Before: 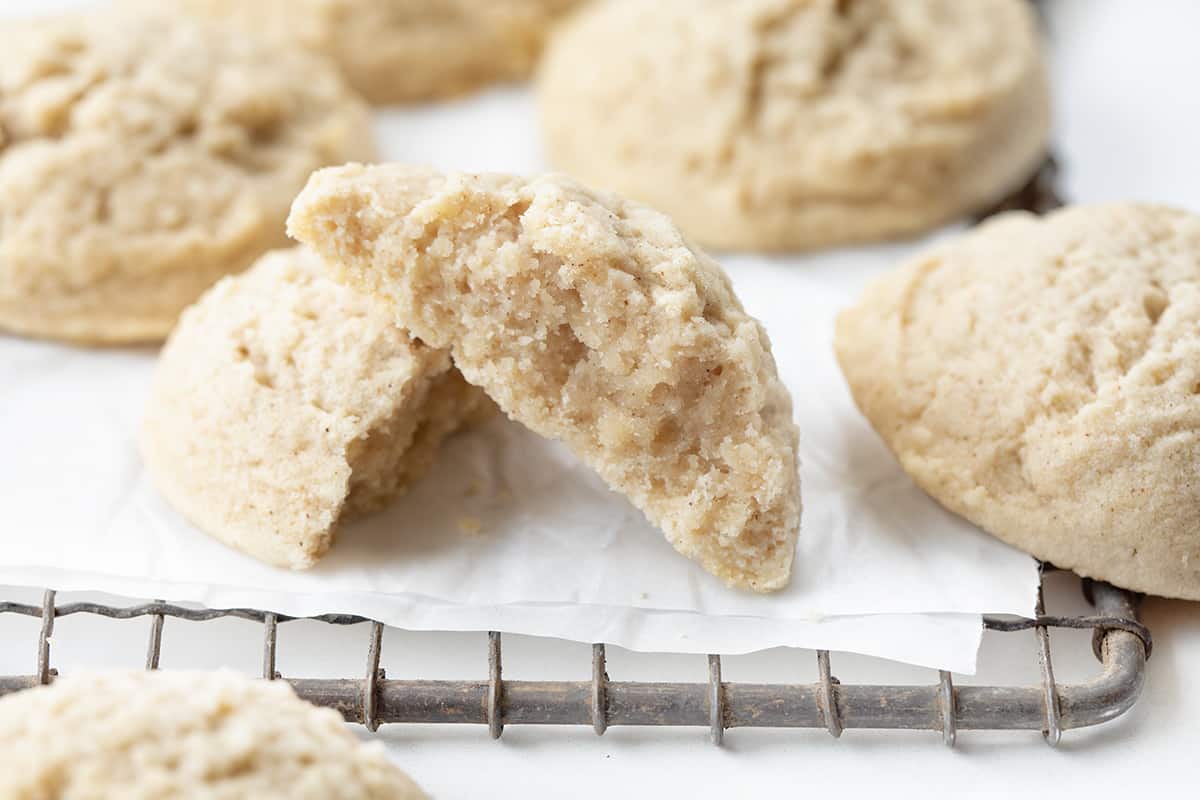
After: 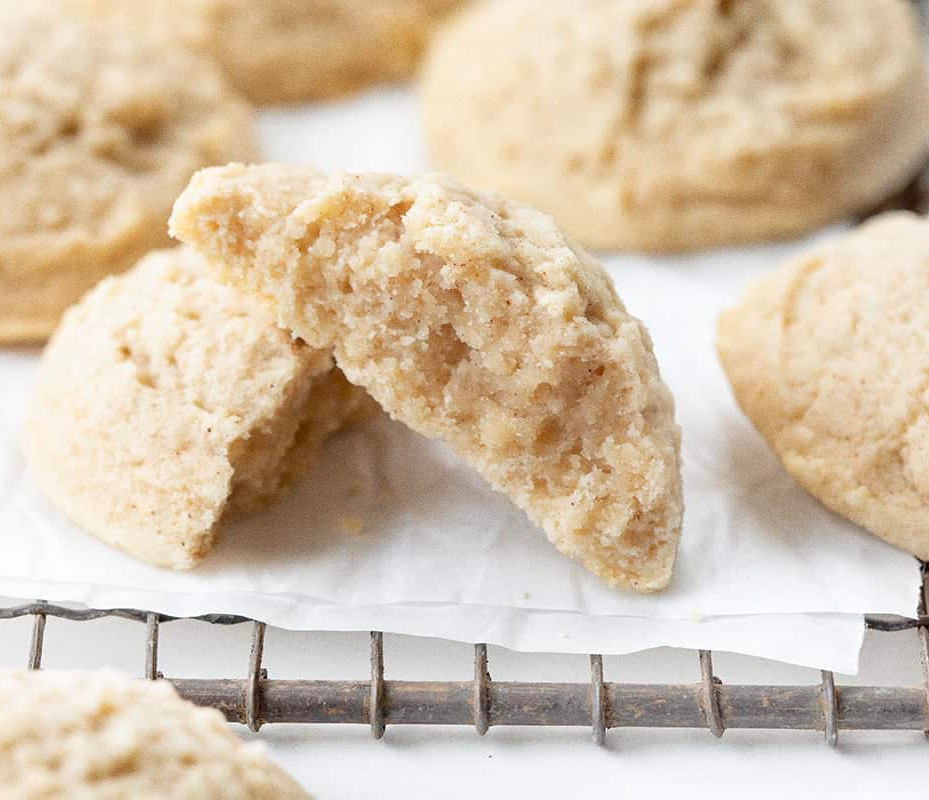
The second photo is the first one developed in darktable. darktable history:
crop: left 9.88%, right 12.664%
grain: strength 26%
